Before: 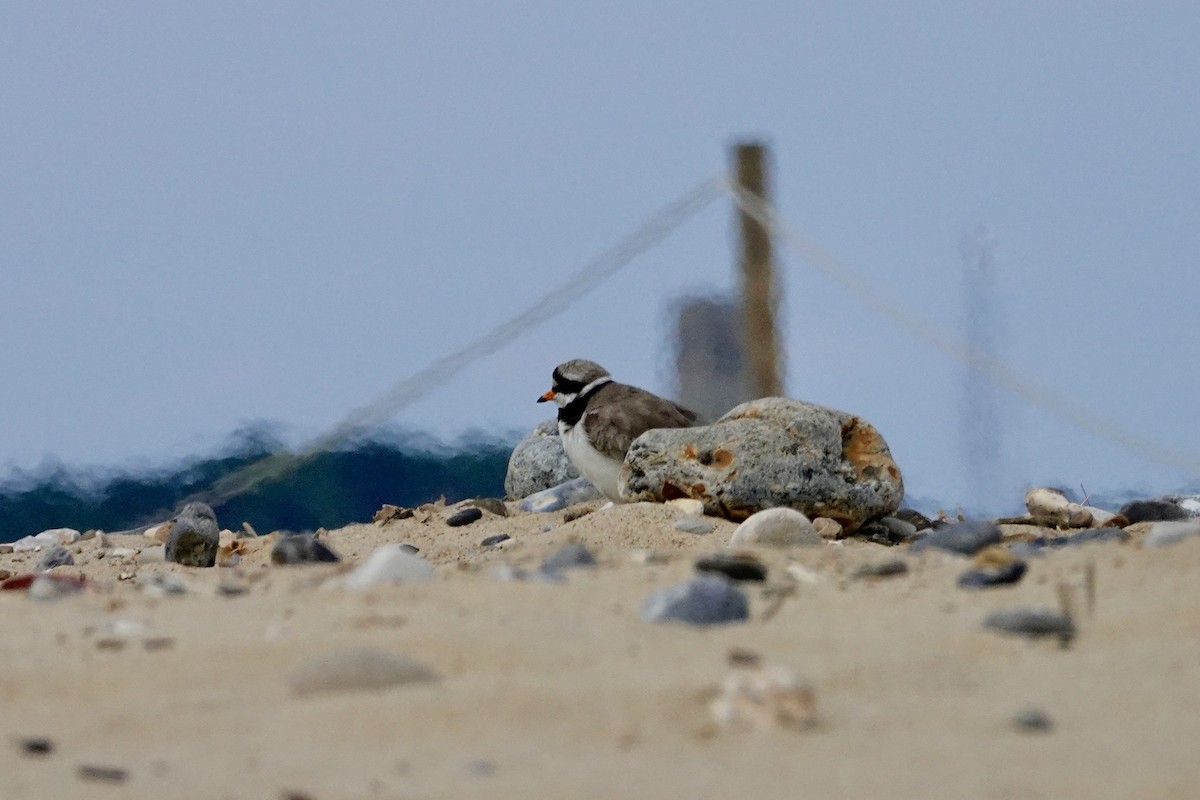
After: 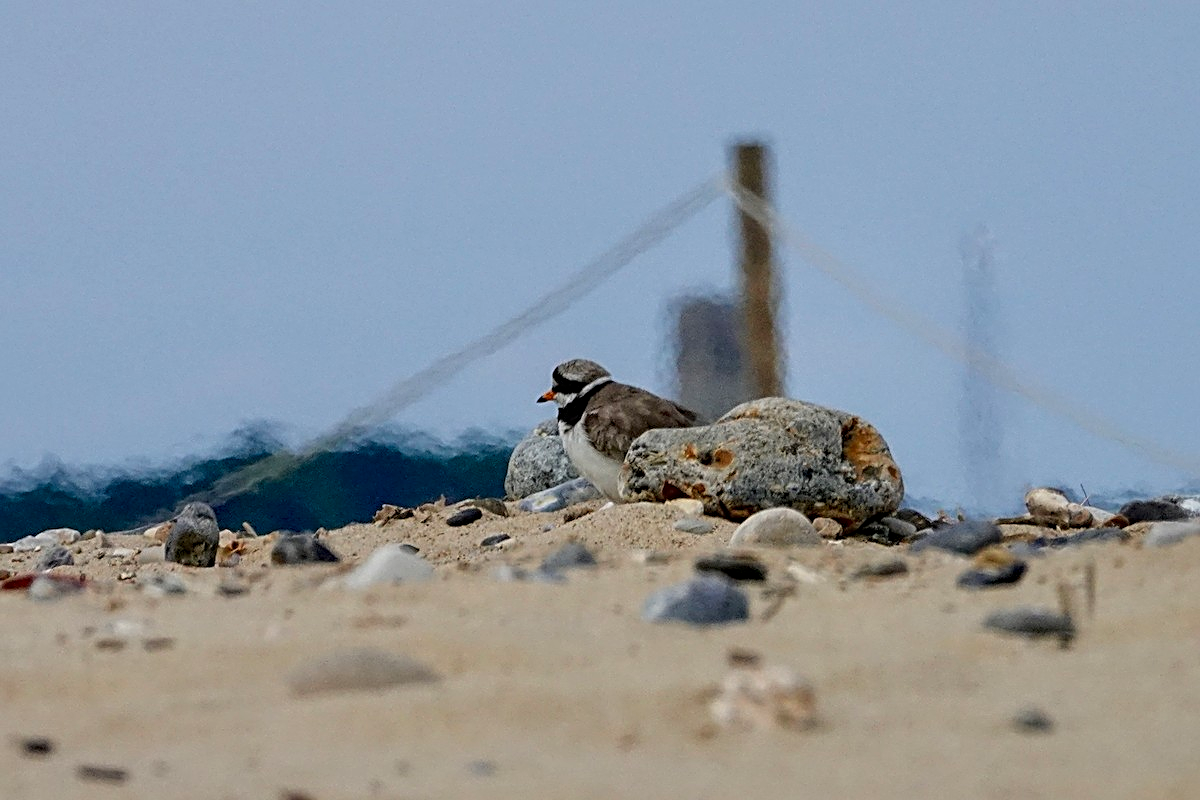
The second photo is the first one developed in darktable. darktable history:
sharpen: radius 2.543, amount 0.636
local contrast: on, module defaults
